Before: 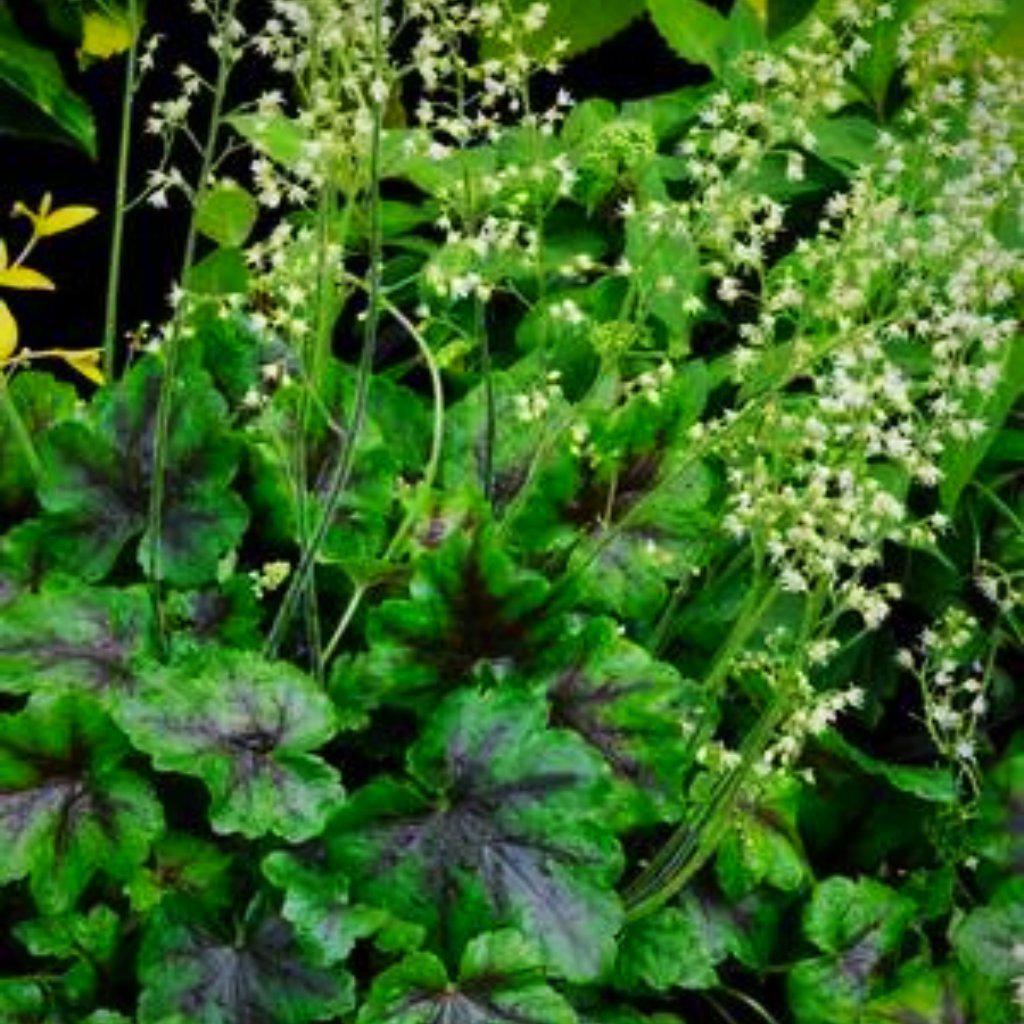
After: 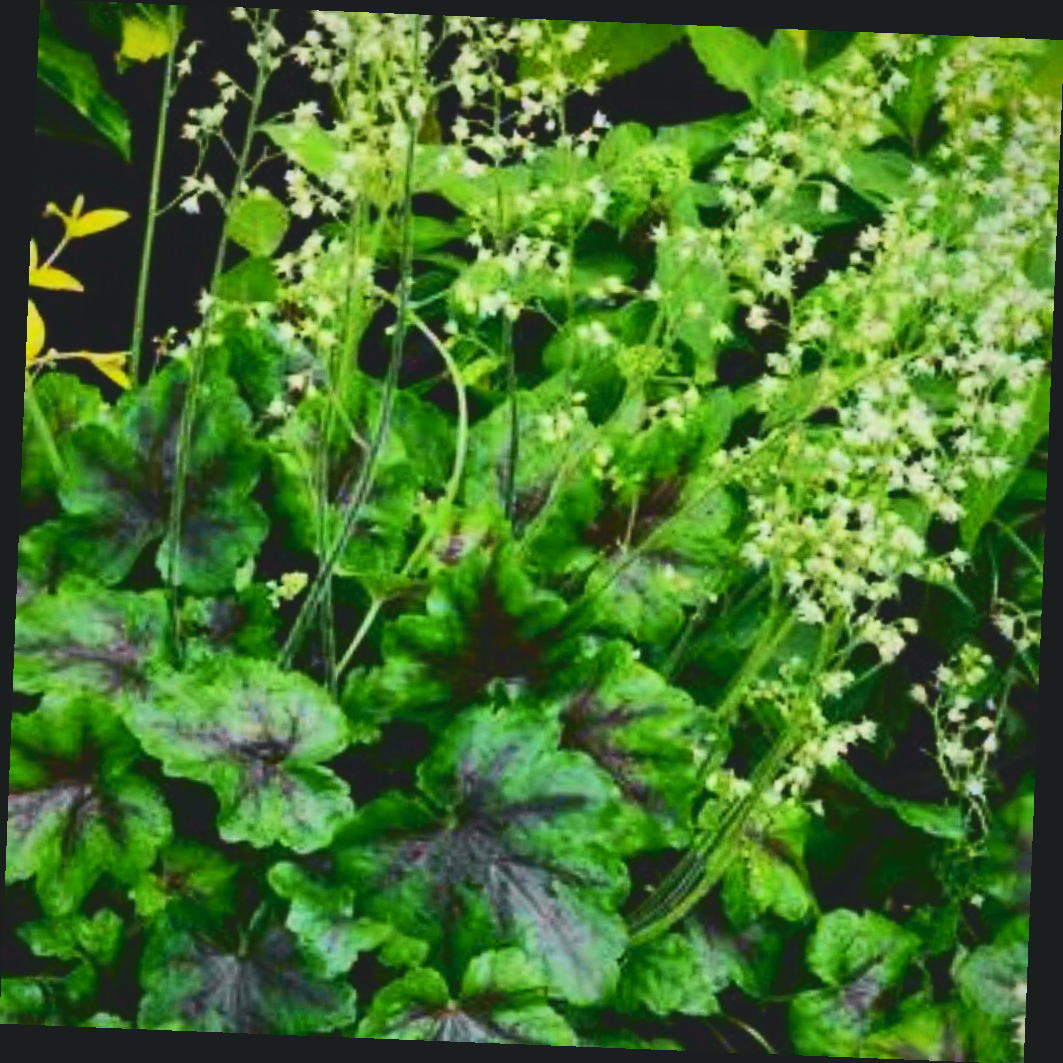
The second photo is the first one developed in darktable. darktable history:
tone curve: curves: ch0 [(0, 0.11) (0.181, 0.223) (0.405, 0.46) (0.456, 0.528) (0.634, 0.728) (0.877, 0.89) (0.984, 0.935)]; ch1 [(0, 0.052) (0.443, 0.43) (0.492, 0.485) (0.566, 0.579) (0.595, 0.625) (0.608, 0.654) (0.65, 0.708) (1, 0.961)]; ch2 [(0, 0) (0.33, 0.301) (0.421, 0.443) (0.447, 0.489) (0.495, 0.492) (0.537, 0.57) (0.586, 0.591) (0.663, 0.686) (1, 1)], color space Lab, independent channels, preserve colors none
rotate and perspective: rotation 2.27°, automatic cropping off
